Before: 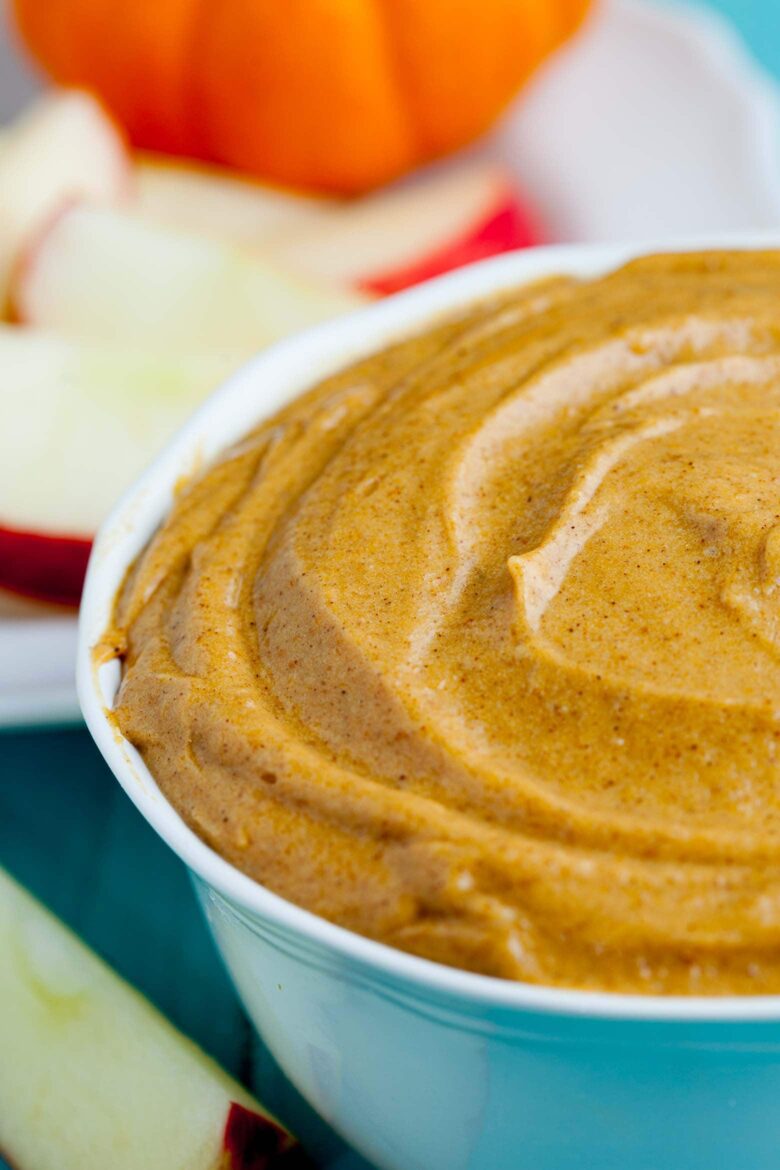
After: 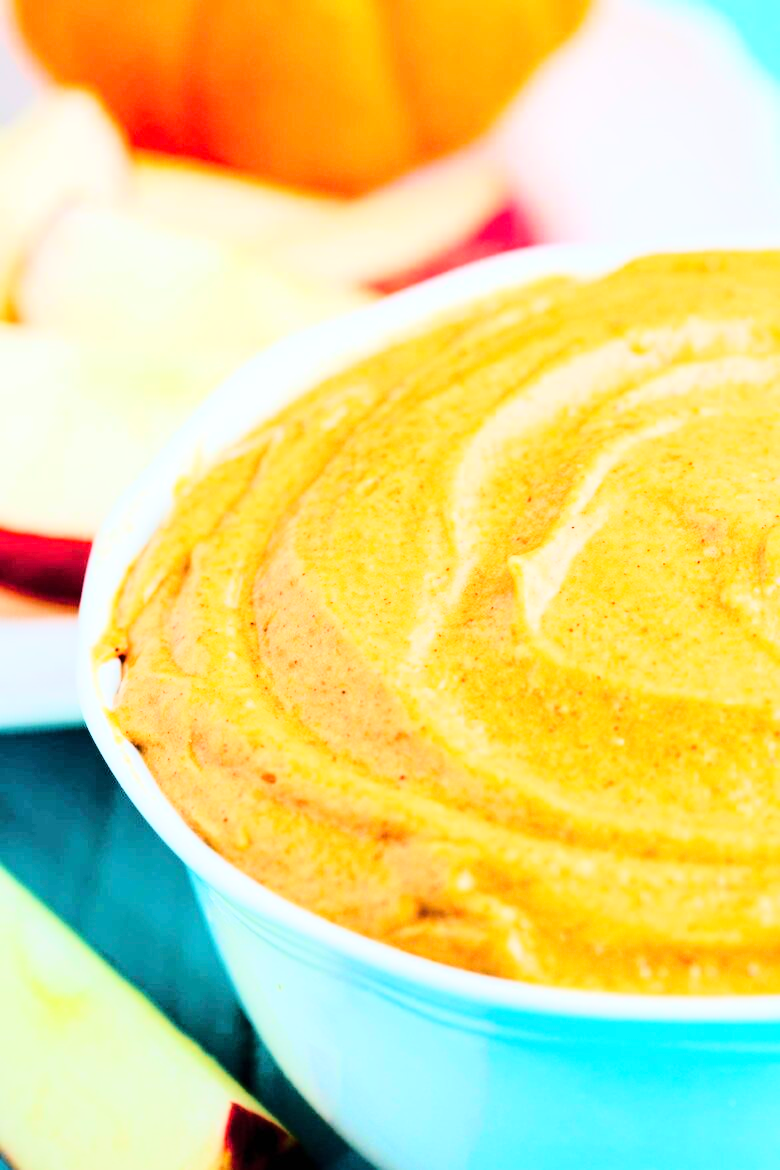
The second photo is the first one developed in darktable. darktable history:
base curve: curves: ch0 [(0, 0) (0.028, 0.03) (0.121, 0.232) (0.46, 0.748) (0.859, 0.968) (1, 1)]
tone equalizer: -7 EV 0.142 EV, -6 EV 0.593 EV, -5 EV 1.19 EV, -4 EV 1.29 EV, -3 EV 1.13 EV, -2 EV 0.6 EV, -1 EV 0.158 EV, edges refinement/feathering 500, mask exposure compensation -1.57 EV, preserve details no
